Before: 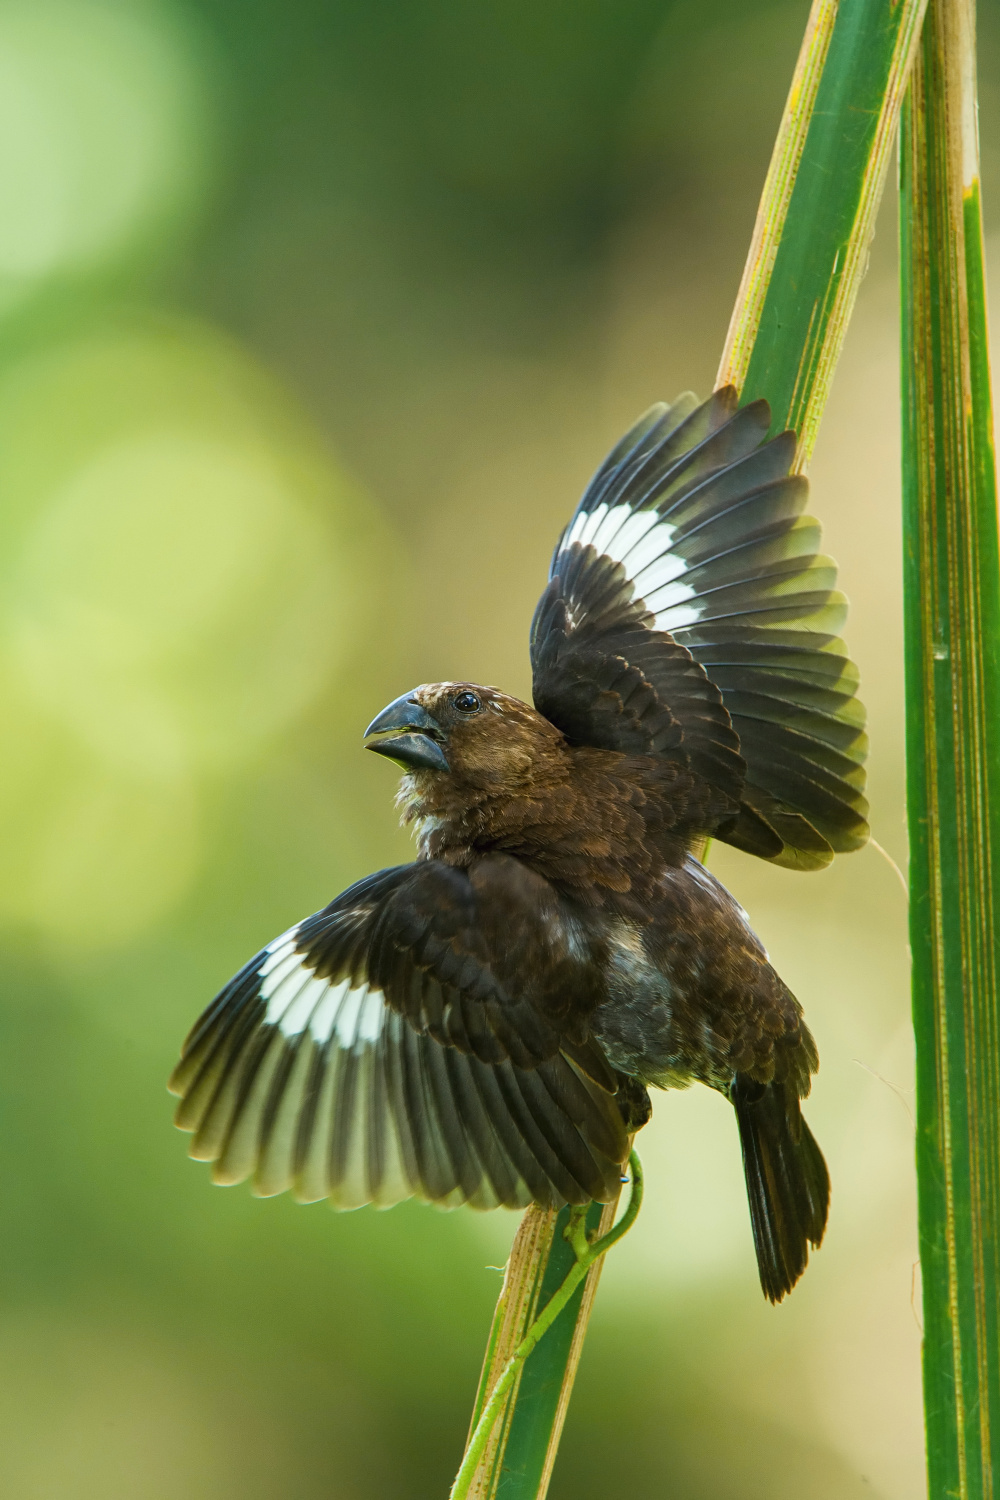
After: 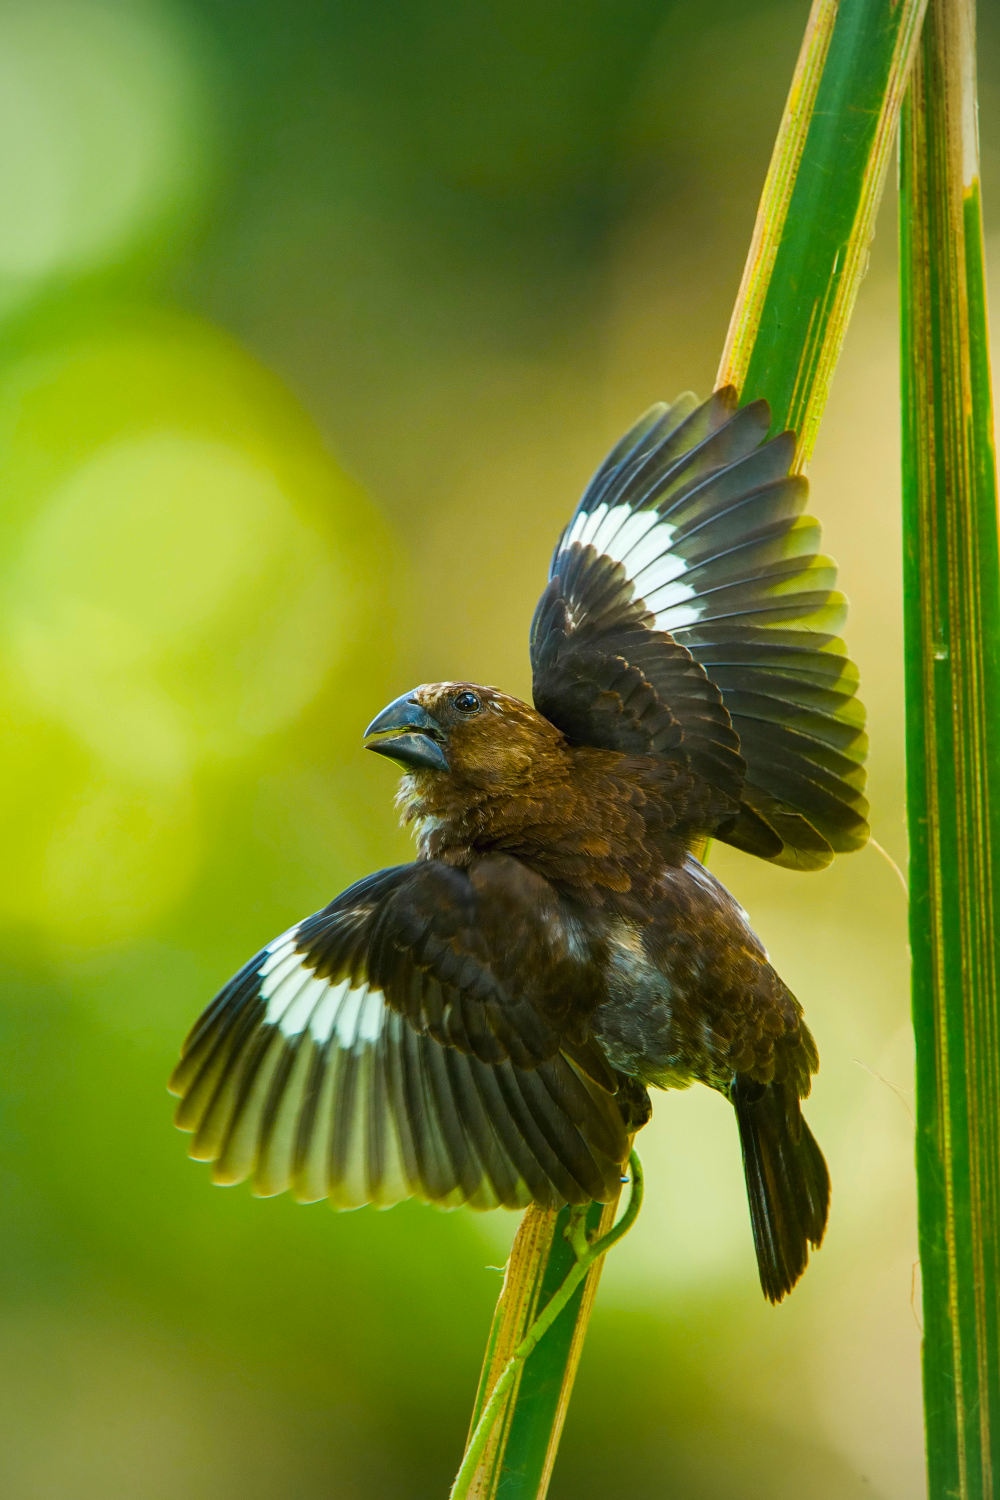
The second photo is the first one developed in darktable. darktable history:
color balance rgb: perceptual saturation grading › global saturation 30%, global vibrance 20%
vignetting: fall-off radius 81.94%
